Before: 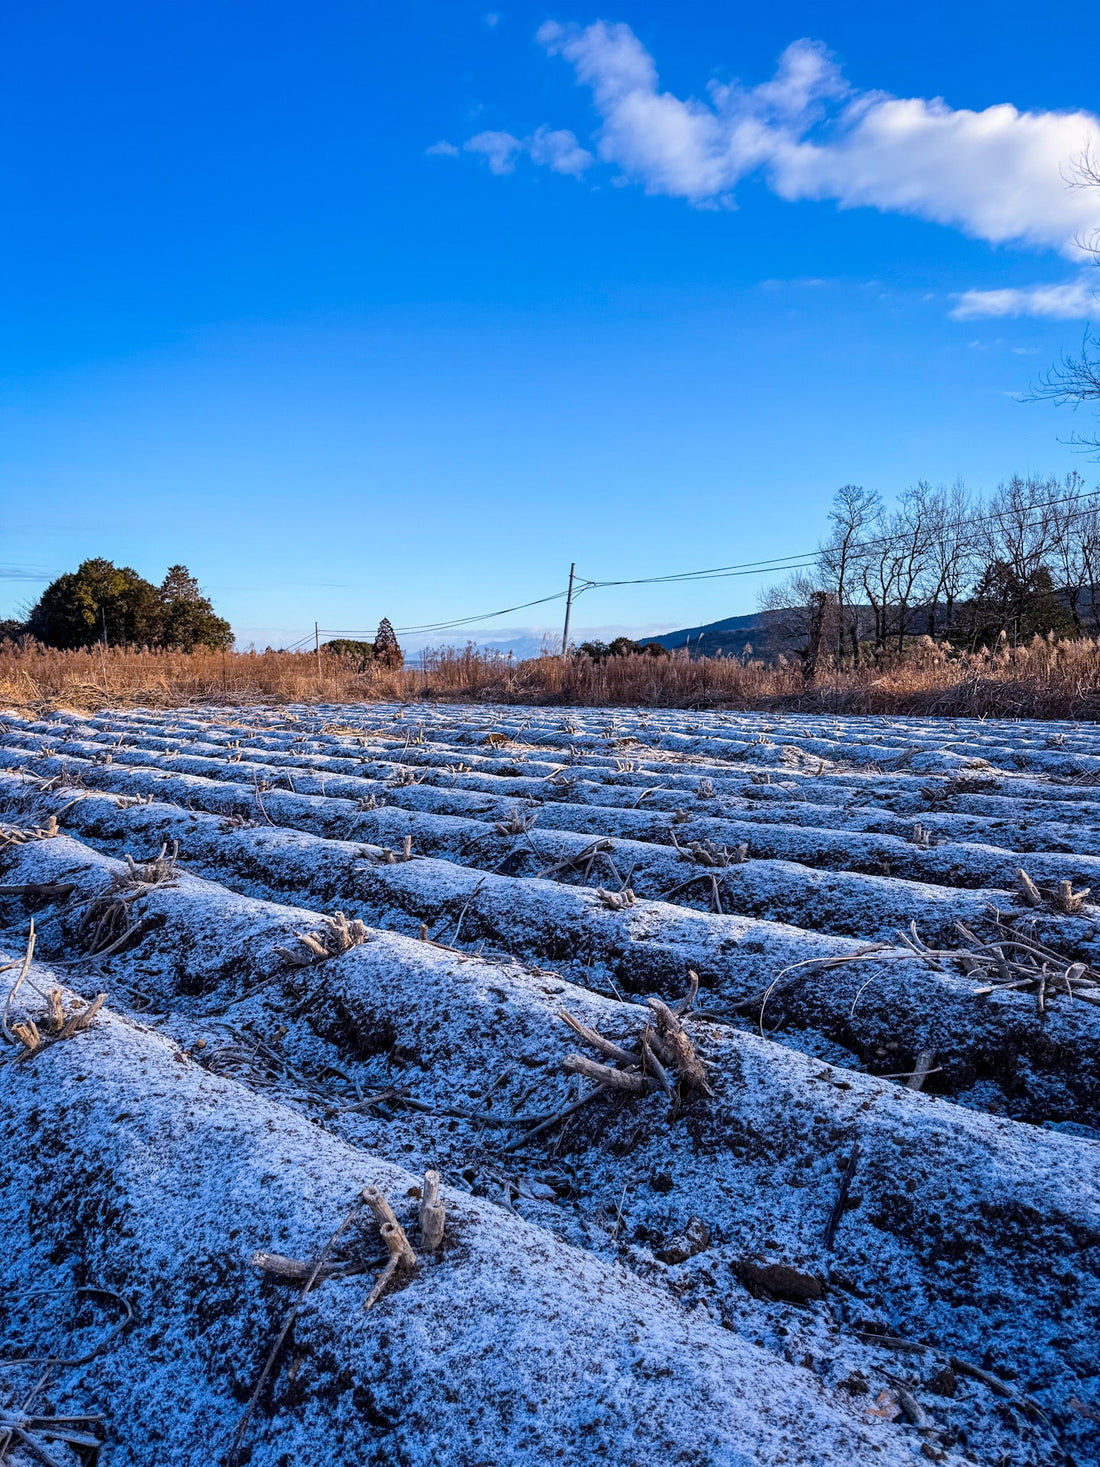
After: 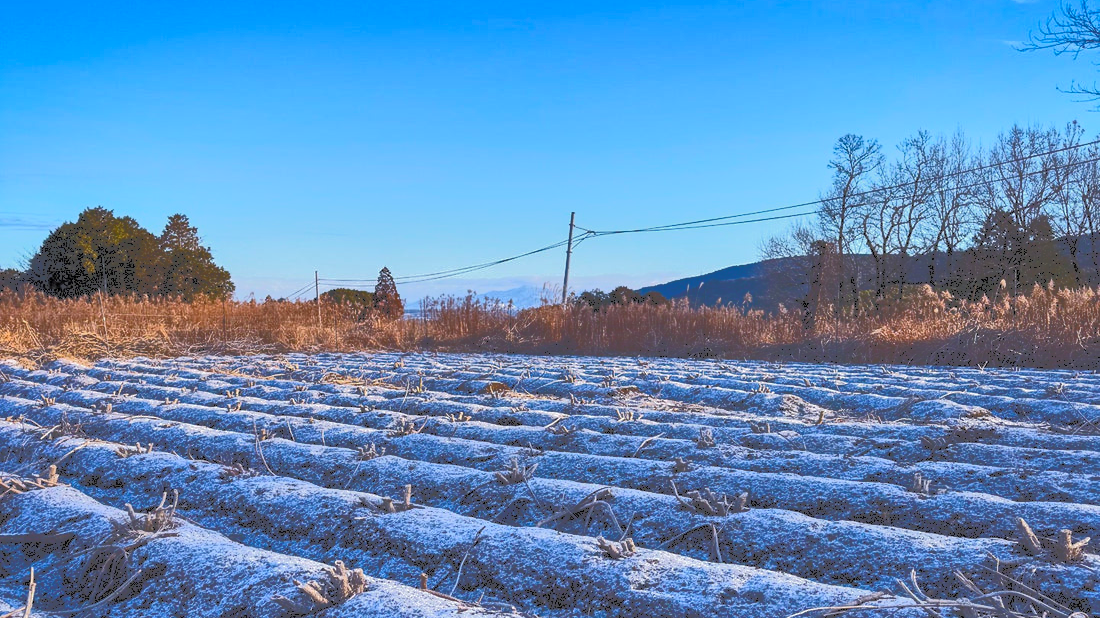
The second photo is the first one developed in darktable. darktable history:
crop and rotate: top 23.984%, bottom 33.832%
exposure: compensate highlight preservation false
contrast brightness saturation: contrast 0.203, brightness -0.111, saturation 0.097
shadows and highlights: low approximation 0.01, soften with gaussian
tone curve: curves: ch0 [(0, 0) (0.003, 0.313) (0.011, 0.317) (0.025, 0.317) (0.044, 0.322) (0.069, 0.327) (0.1, 0.335) (0.136, 0.347) (0.177, 0.364) (0.224, 0.384) (0.277, 0.421) (0.335, 0.459) (0.399, 0.501) (0.468, 0.554) (0.543, 0.611) (0.623, 0.679) (0.709, 0.751) (0.801, 0.804) (0.898, 0.844) (1, 1)], color space Lab, independent channels, preserve colors none
